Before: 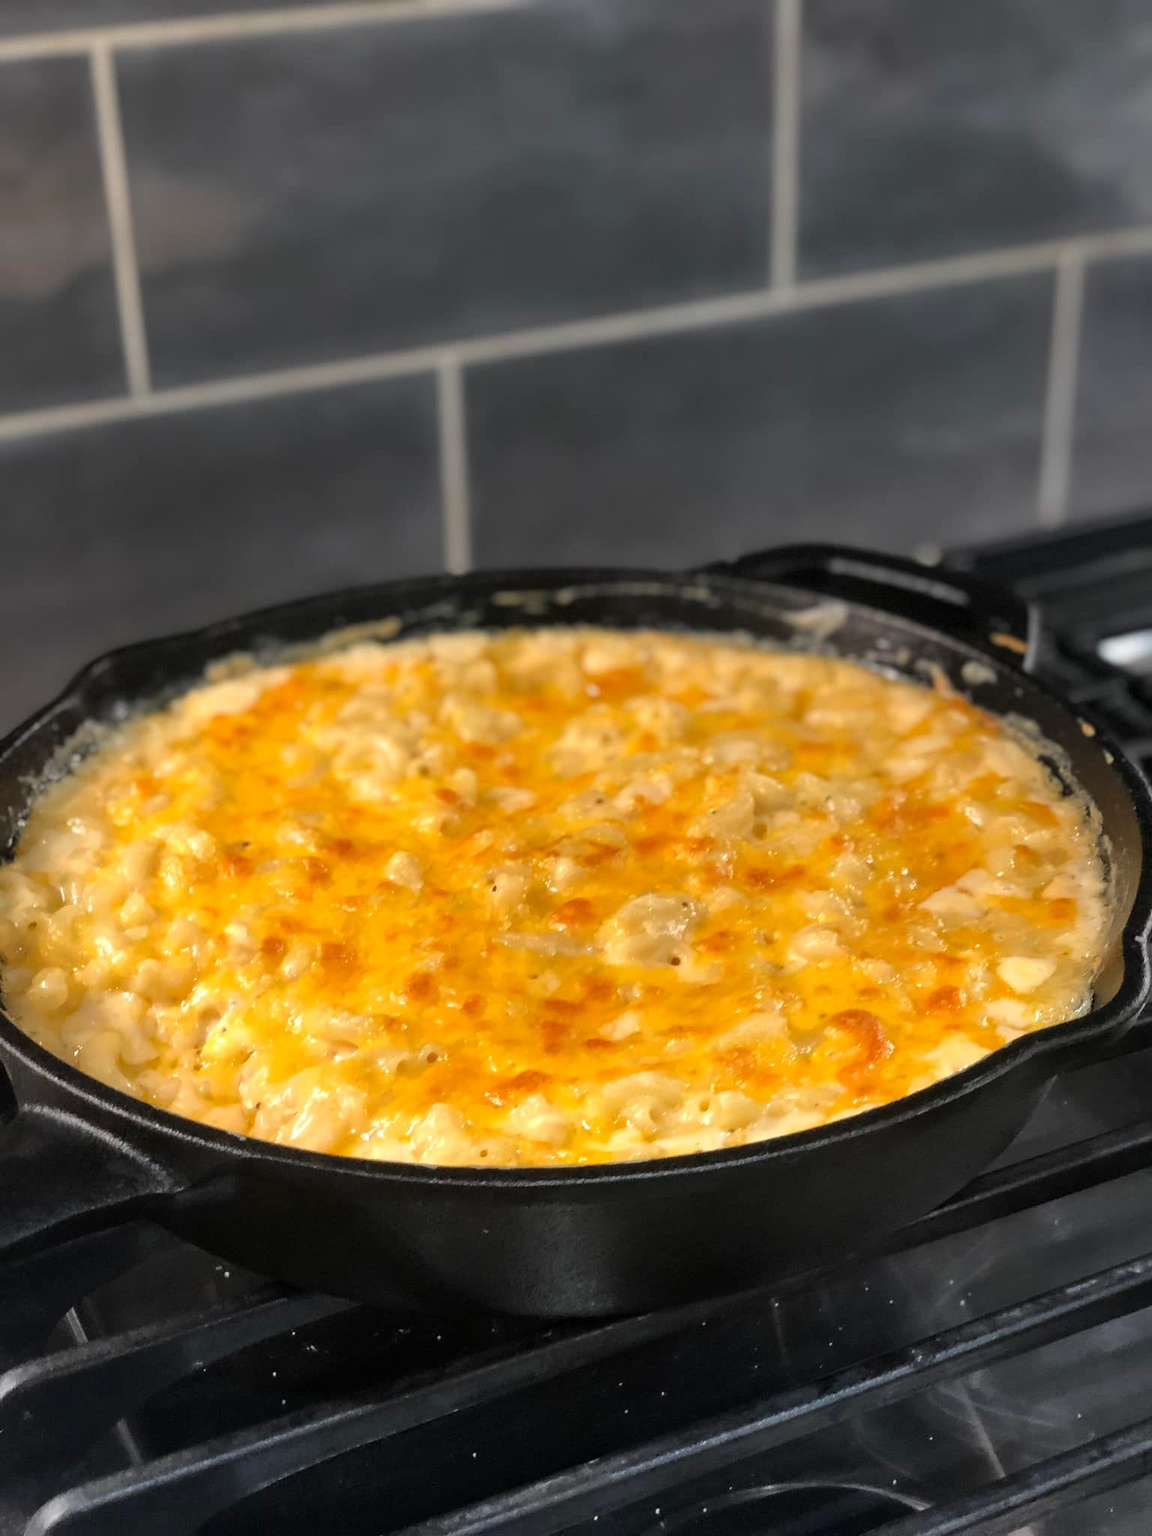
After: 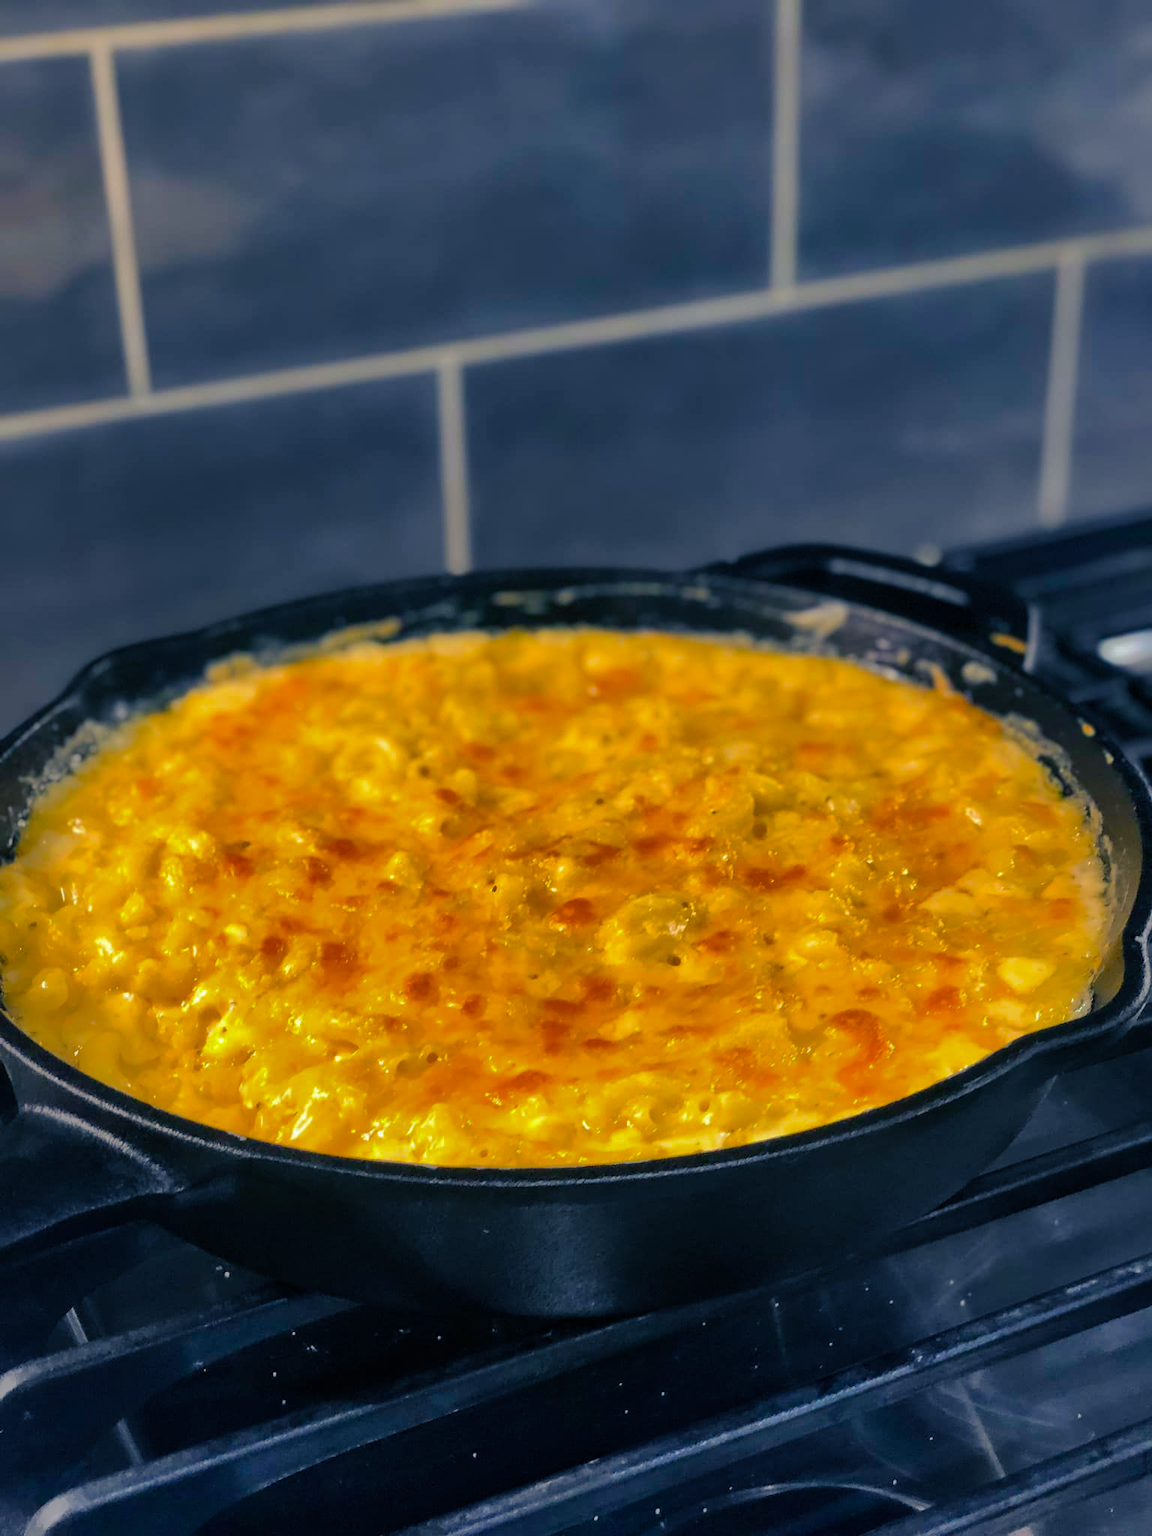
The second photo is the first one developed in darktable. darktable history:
shadows and highlights: shadows 25.86, highlights -69.09
color balance rgb: shadows lift › luminance -40.835%, shadows lift › chroma 14.038%, shadows lift › hue 258.16°, linear chroma grading › global chroma 15.552%, perceptual saturation grading › global saturation 25.034%
